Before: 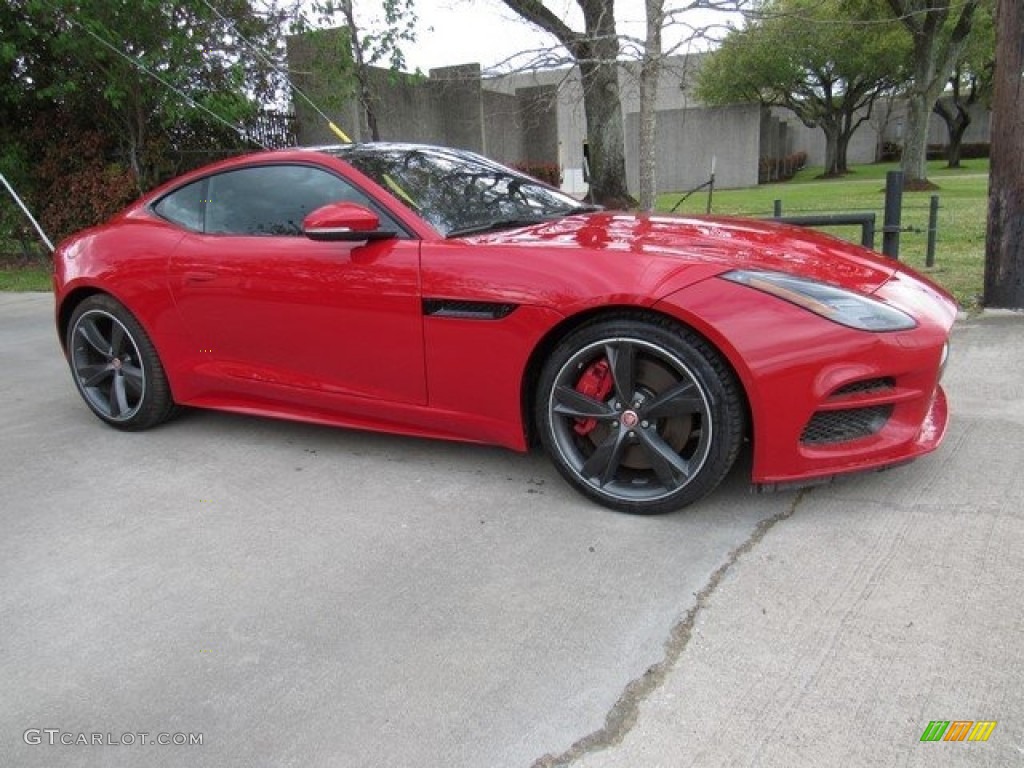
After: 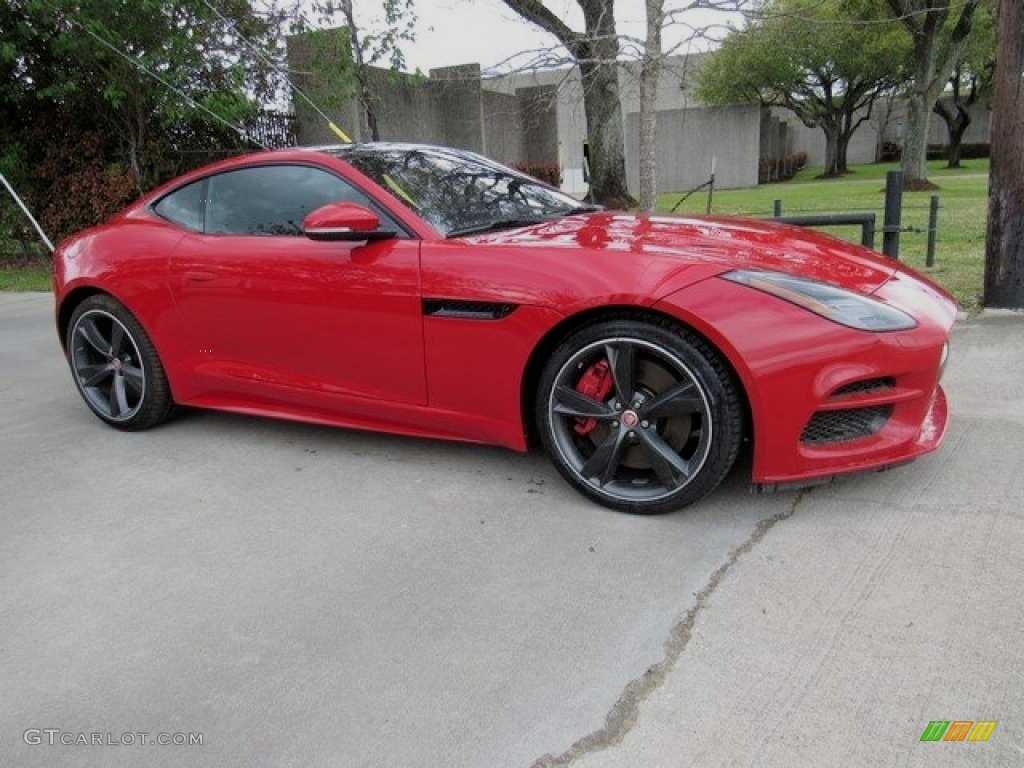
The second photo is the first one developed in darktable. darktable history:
filmic rgb: black relative exposure -8.14 EV, white relative exposure 3.76 EV, hardness 4.42
